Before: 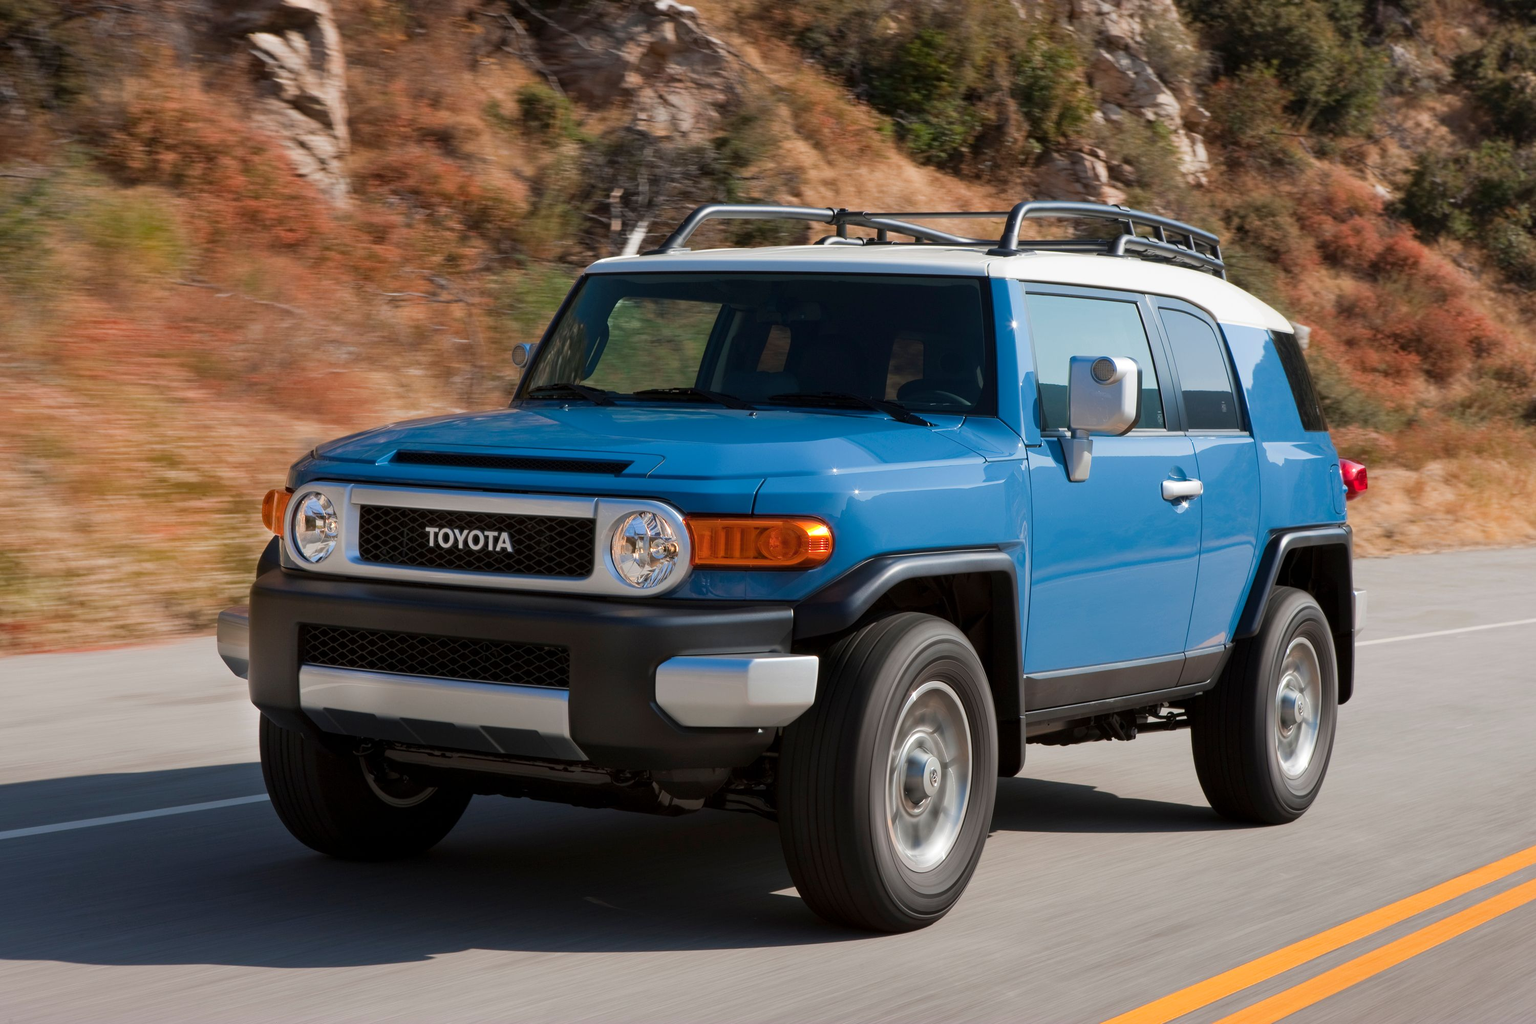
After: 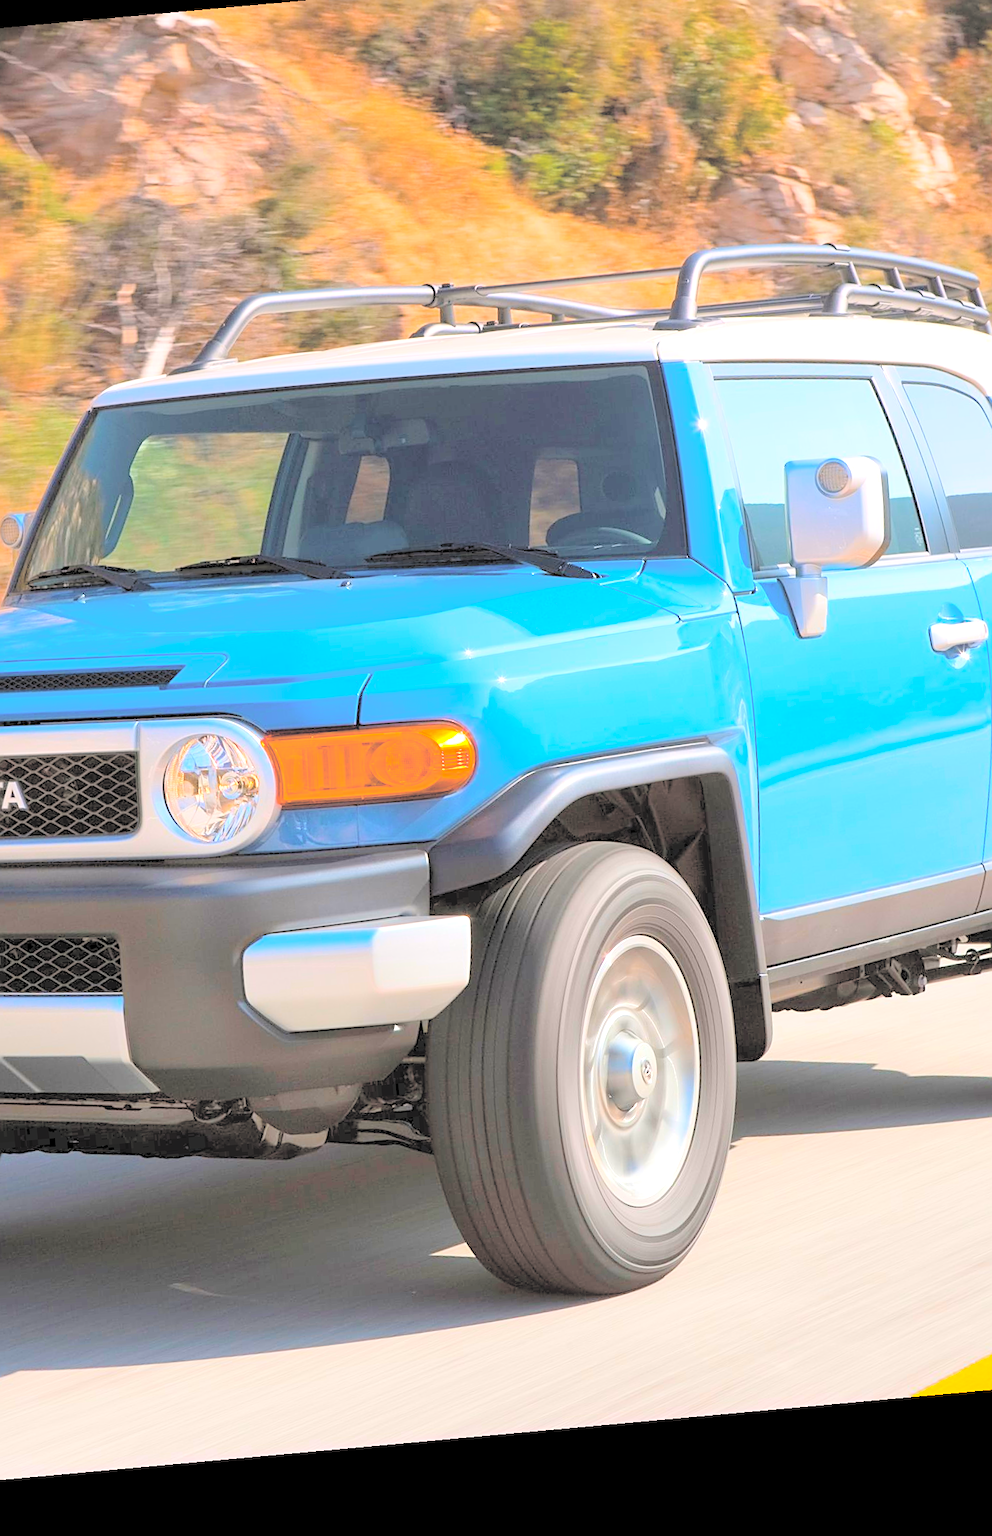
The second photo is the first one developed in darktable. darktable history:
exposure: exposure 0.77 EV, compensate highlight preservation false
graduated density: density 0.38 EV, hardness 21%, rotation -6.11°, saturation 32%
crop: left 33.452%, top 6.025%, right 23.155%
sharpen: on, module defaults
contrast brightness saturation: brightness 1
rotate and perspective: rotation -5.2°, automatic cropping off
color balance rgb: linear chroma grading › global chroma 15%, perceptual saturation grading › global saturation 30%
